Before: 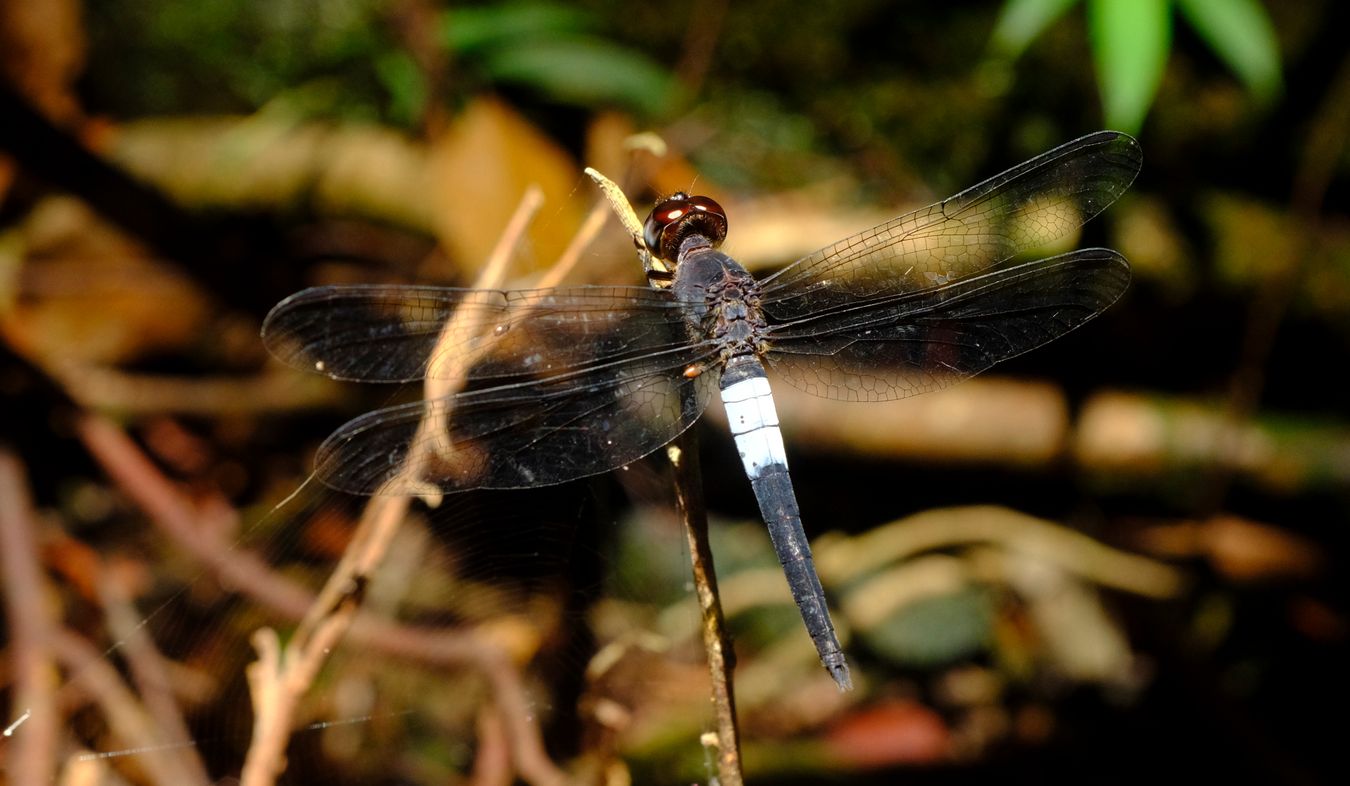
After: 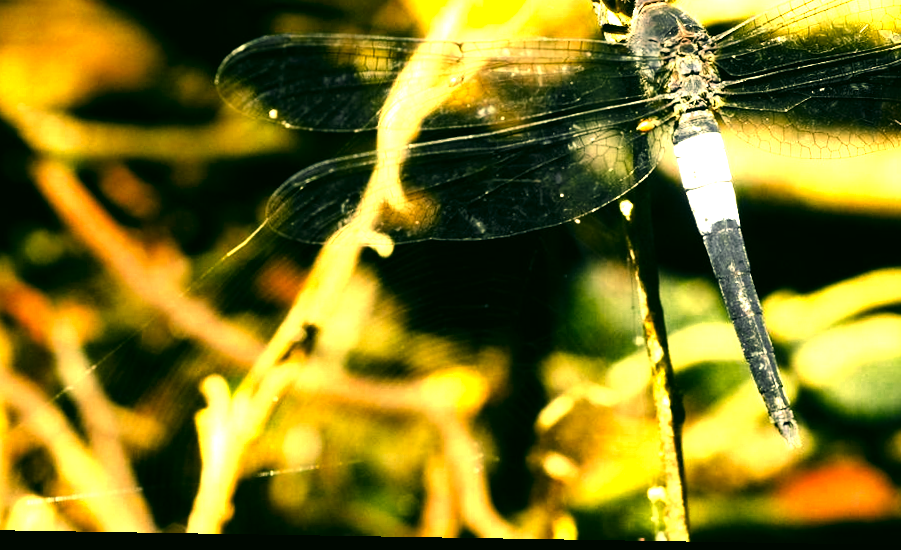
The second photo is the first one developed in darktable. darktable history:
tone equalizer: -8 EV -0.71 EV, -7 EV -0.732 EV, -6 EV -0.608 EV, -5 EV -0.397 EV, -3 EV 0.402 EV, -2 EV 0.6 EV, -1 EV 0.685 EV, +0 EV 0.773 EV, smoothing diameter 2.07%, edges refinement/feathering 23.58, mask exposure compensation -1.57 EV, filter diffusion 5
color zones: curves: ch0 [(0.004, 0.305) (0.261, 0.623) (0.389, 0.399) (0.708, 0.571) (0.947, 0.34)]; ch1 [(0.025, 0.645) (0.229, 0.584) (0.326, 0.551) (0.484, 0.262) (0.757, 0.643)], mix 23.68%
exposure: exposure 0.747 EV, compensate exposure bias true, compensate highlight preservation false
color correction: highlights a* 5.64, highlights b* 32.79, shadows a* -25.62, shadows b* 3.76
crop and rotate: angle -0.939°, left 3.957%, top 31.821%, right 29.869%
